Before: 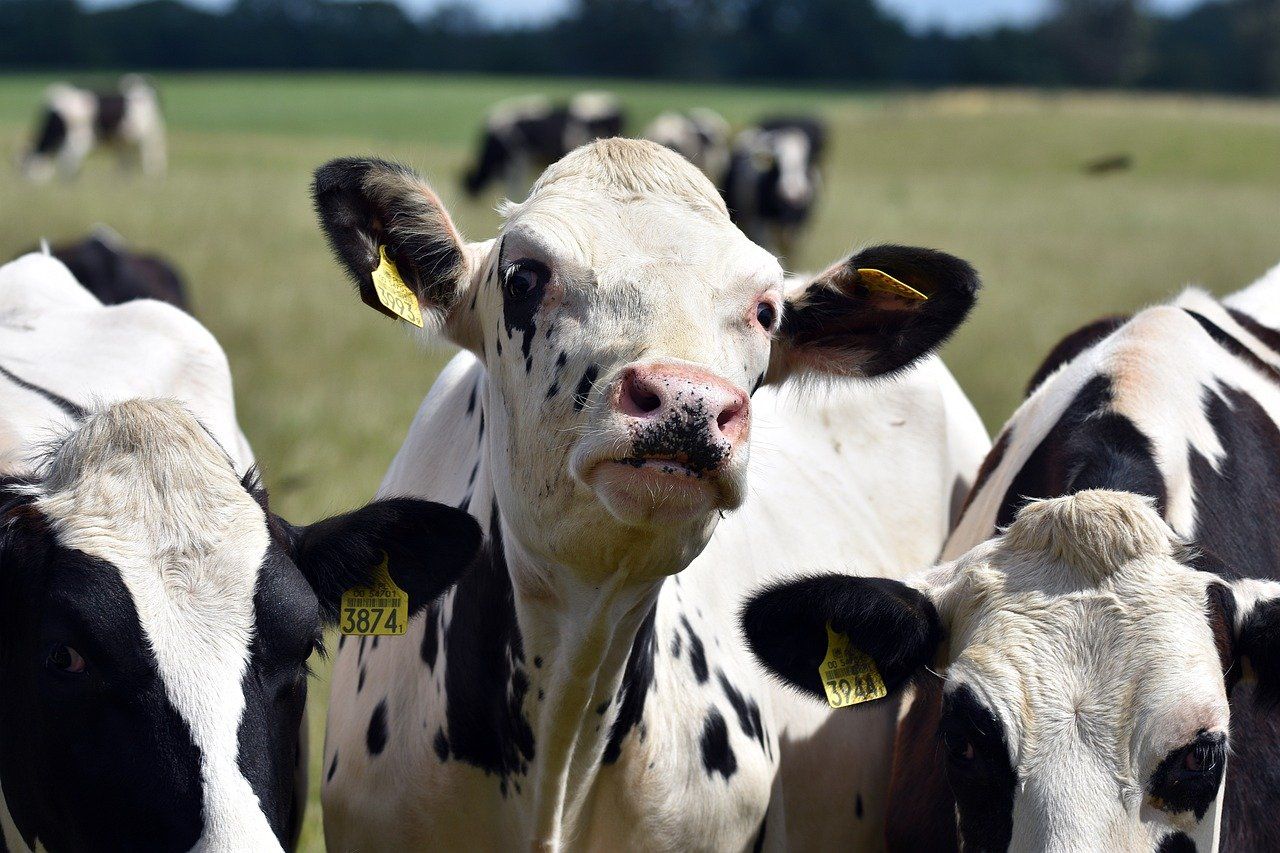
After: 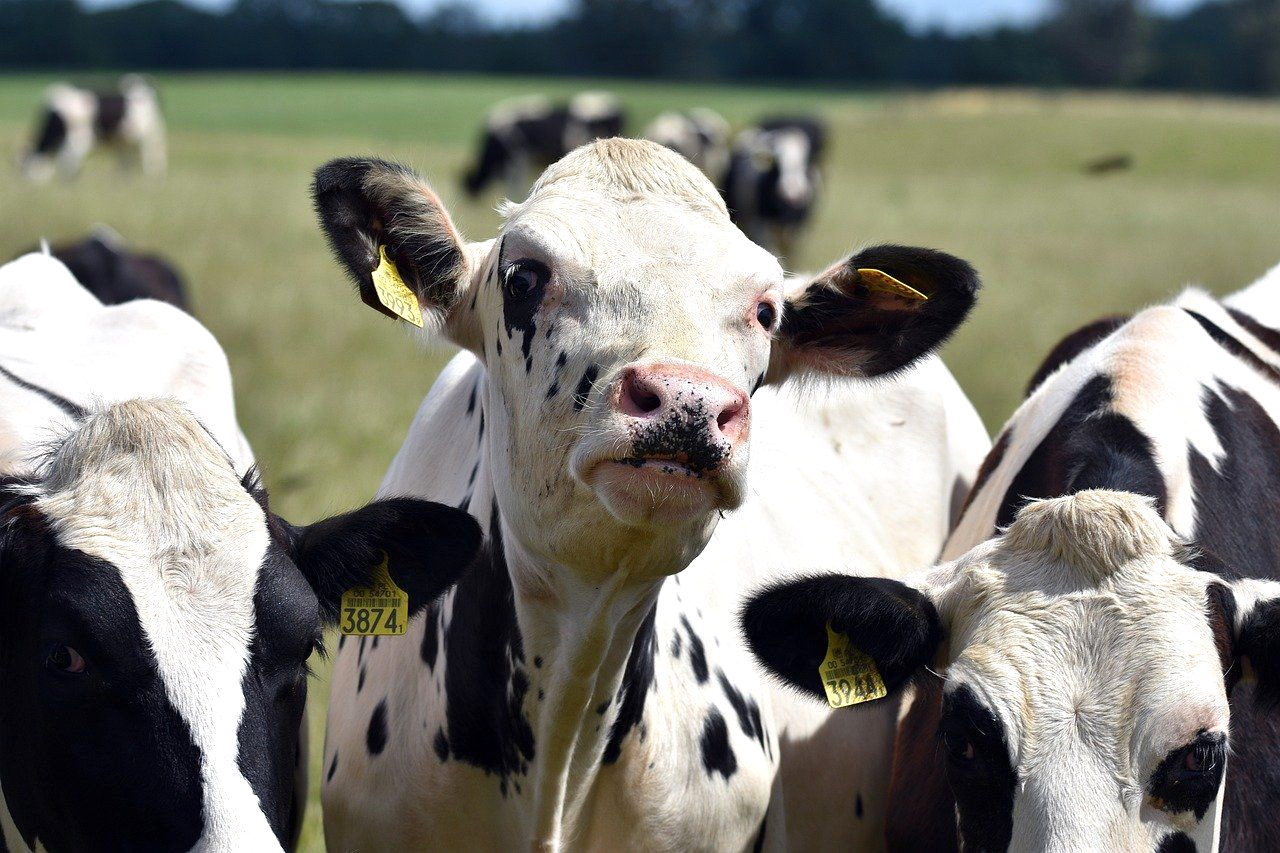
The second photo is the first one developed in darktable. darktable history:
exposure: exposure 0.216 EV, compensate highlight preservation false
